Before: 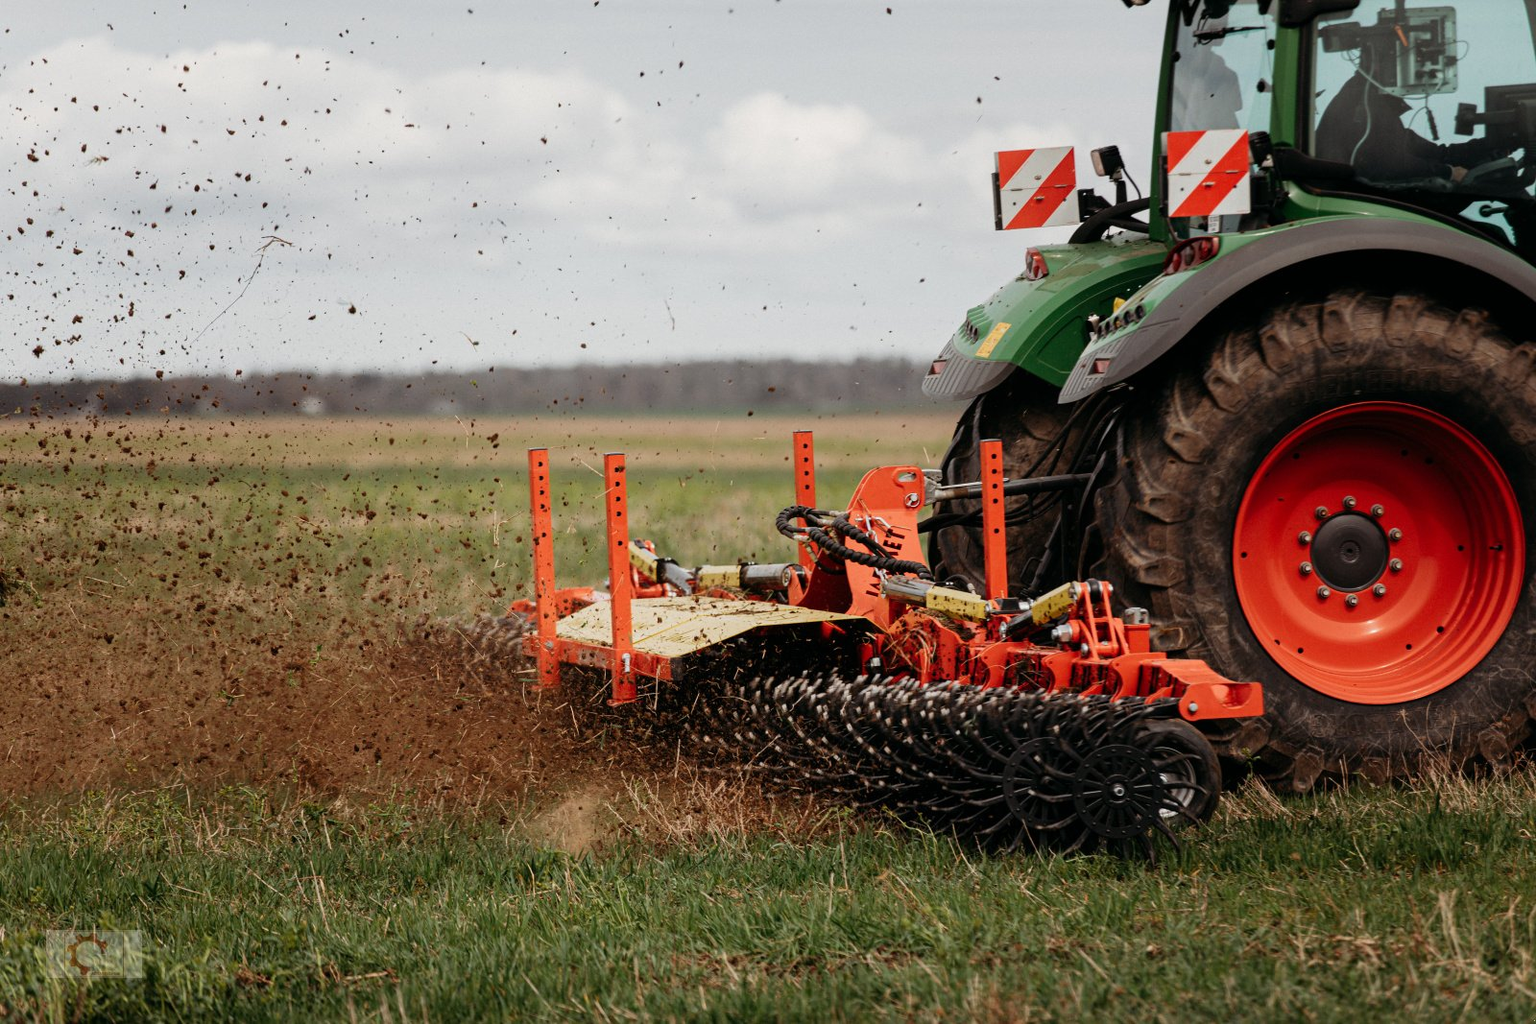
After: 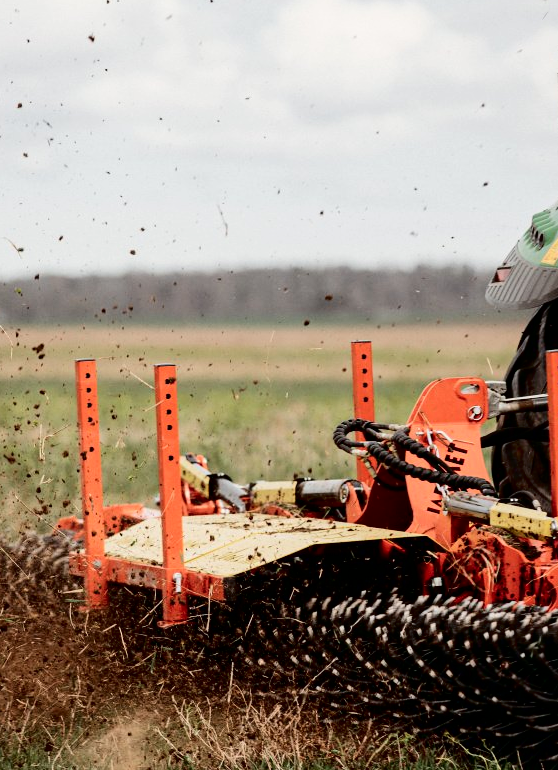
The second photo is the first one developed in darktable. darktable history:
crop and rotate: left 29.744%, top 10.163%, right 35.348%, bottom 17.66%
tone curve: curves: ch0 [(0, 0) (0.003, 0) (0.011, 0.001) (0.025, 0.003) (0.044, 0.005) (0.069, 0.012) (0.1, 0.023) (0.136, 0.039) (0.177, 0.088) (0.224, 0.15) (0.277, 0.239) (0.335, 0.334) (0.399, 0.43) (0.468, 0.526) (0.543, 0.621) (0.623, 0.711) (0.709, 0.791) (0.801, 0.87) (0.898, 0.949) (1, 1)], color space Lab, independent channels, preserve colors none
